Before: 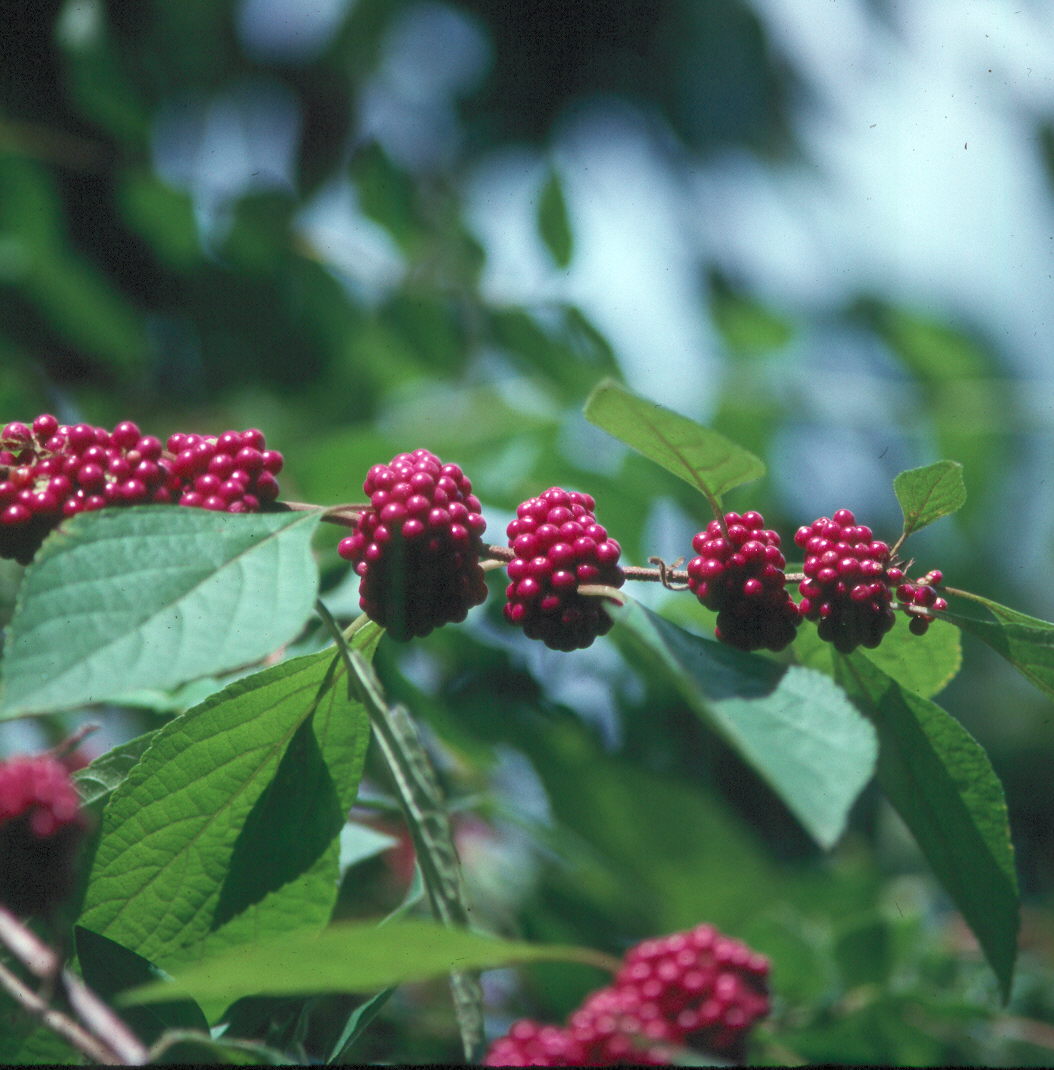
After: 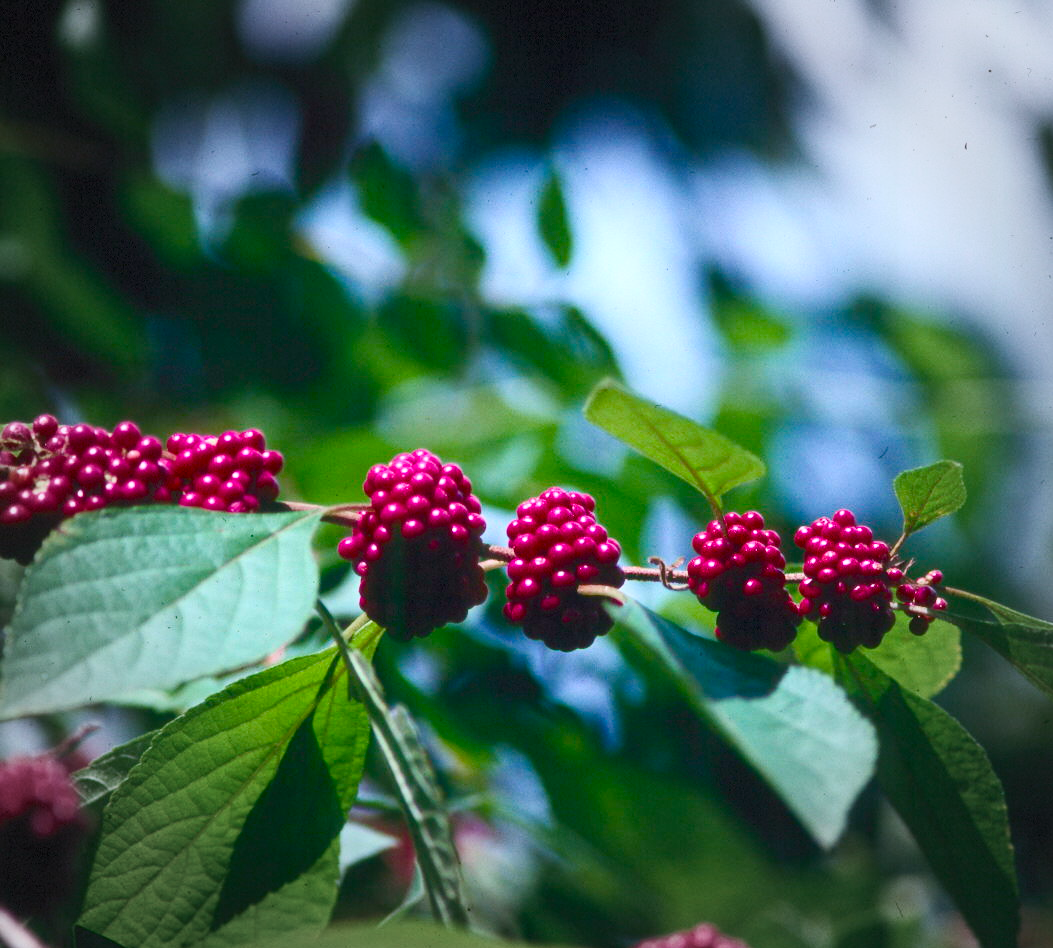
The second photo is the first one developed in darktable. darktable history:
crop and rotate: top 0%, bottom 11.373%
vignetting: fall-off start 66.2%, fall-off radius 39.57%, brightness -0.285, automatic ratio true, width/height ratio 0.674
color calibration: output R [1.063, -0.012, -0.003, 0], output B [-0.079, 0.047, 1, 0], gray › normalize channels true, illuminant custom, x 0.368, y 0.373, temperature 4330.58 K, gamut compression 0.011
contrast brightness saturation: contrast 0.218
color balance rgb: perceptual saturation grading › global saturation 24.44%, perceptual saturation grading › highlights -24.634%, perceptual saturation grading › mid-tones 24.438%, perceptual saturation grading › shadows 39.566%, global vibrance 39.73%
